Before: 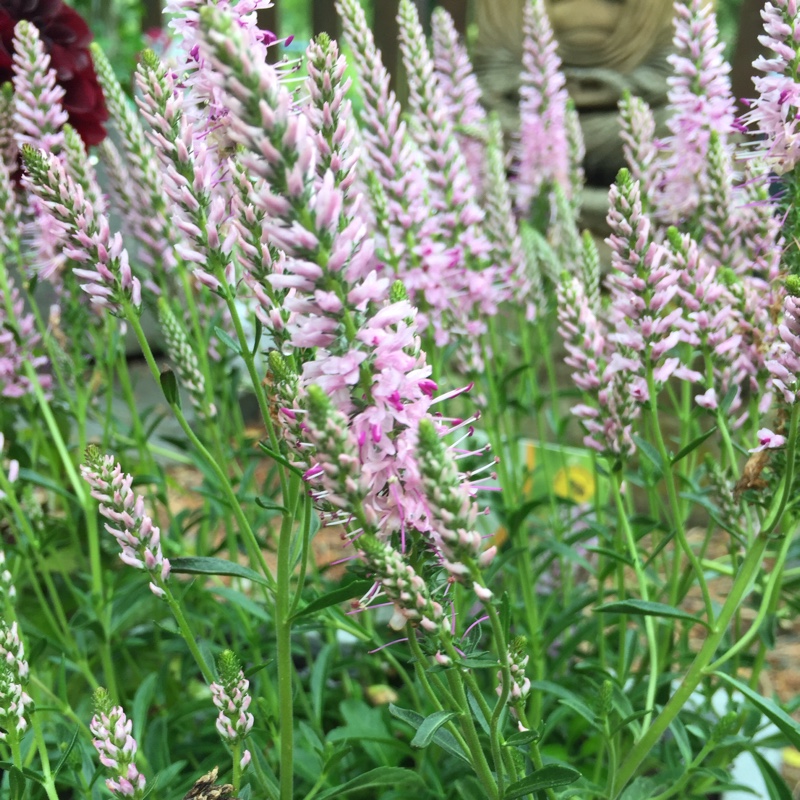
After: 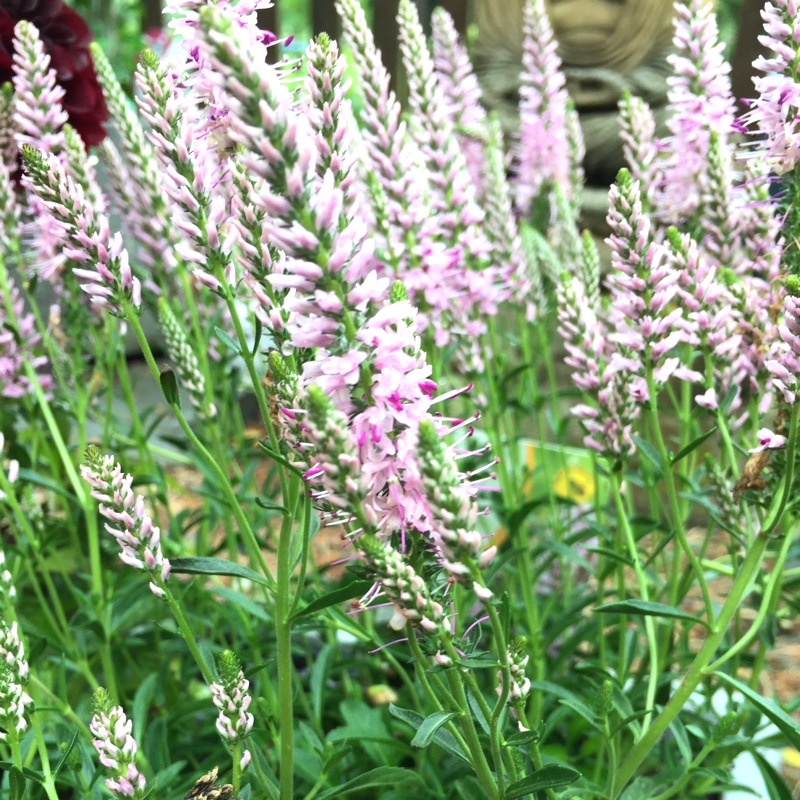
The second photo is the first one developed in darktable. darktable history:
tone equalizer: -8 EV -0.402 EV, -7 EV -0.36 EV, -6 EV -0.296 EV, -5 EV -0.219 EV, -3 EV 0.234 EV, -2 EV 0.35 EV, -1 EV 0.396 EV, +0 EV 0.391 EV, edges refinement/feathering 500, mask exposure compensation -1.57 EV, preserve details guided filter
exposure: exposure 0.079 EV, compensate highlight preservation false
